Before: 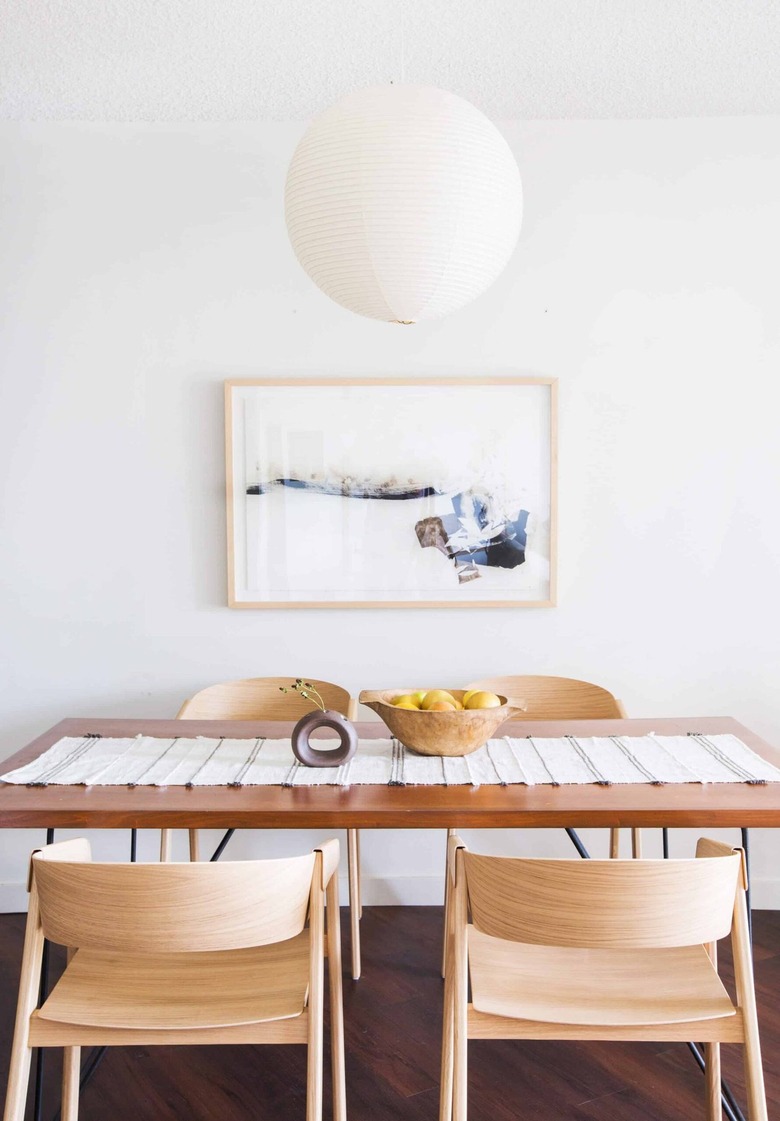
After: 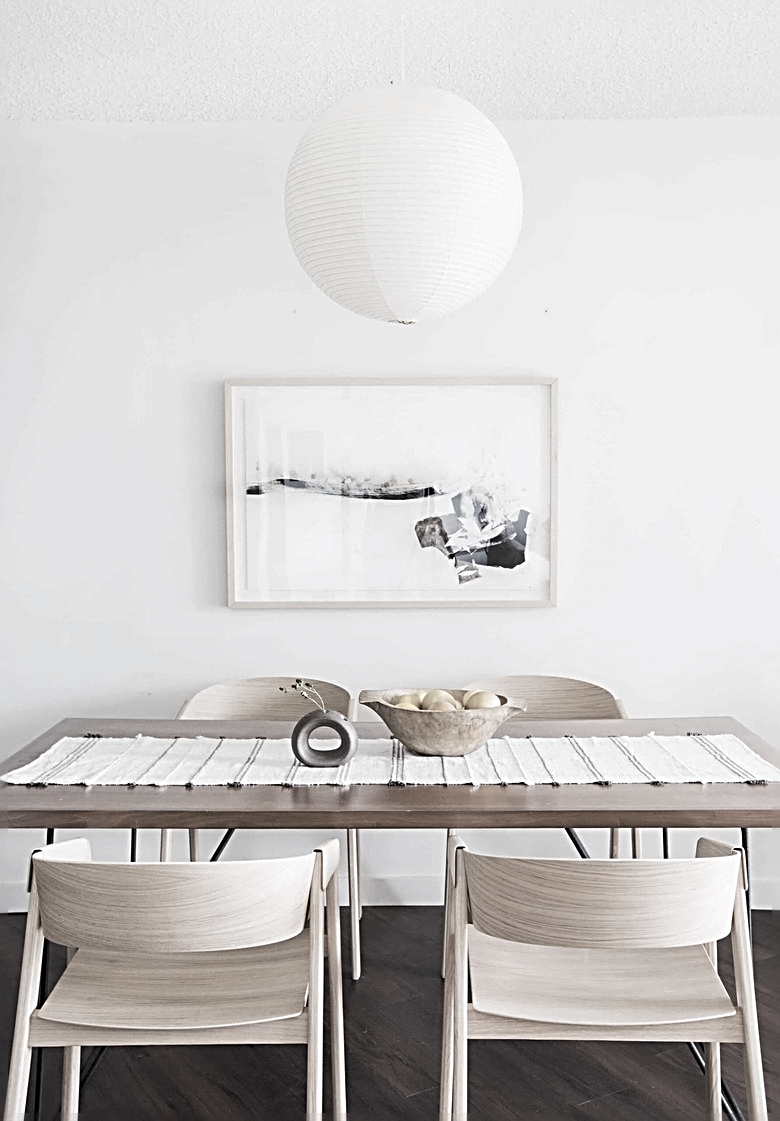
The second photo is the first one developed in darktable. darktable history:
color correction: highlights b* -0.043, saturation 0.213
sharpen: radius 2.981, amount 0.771
